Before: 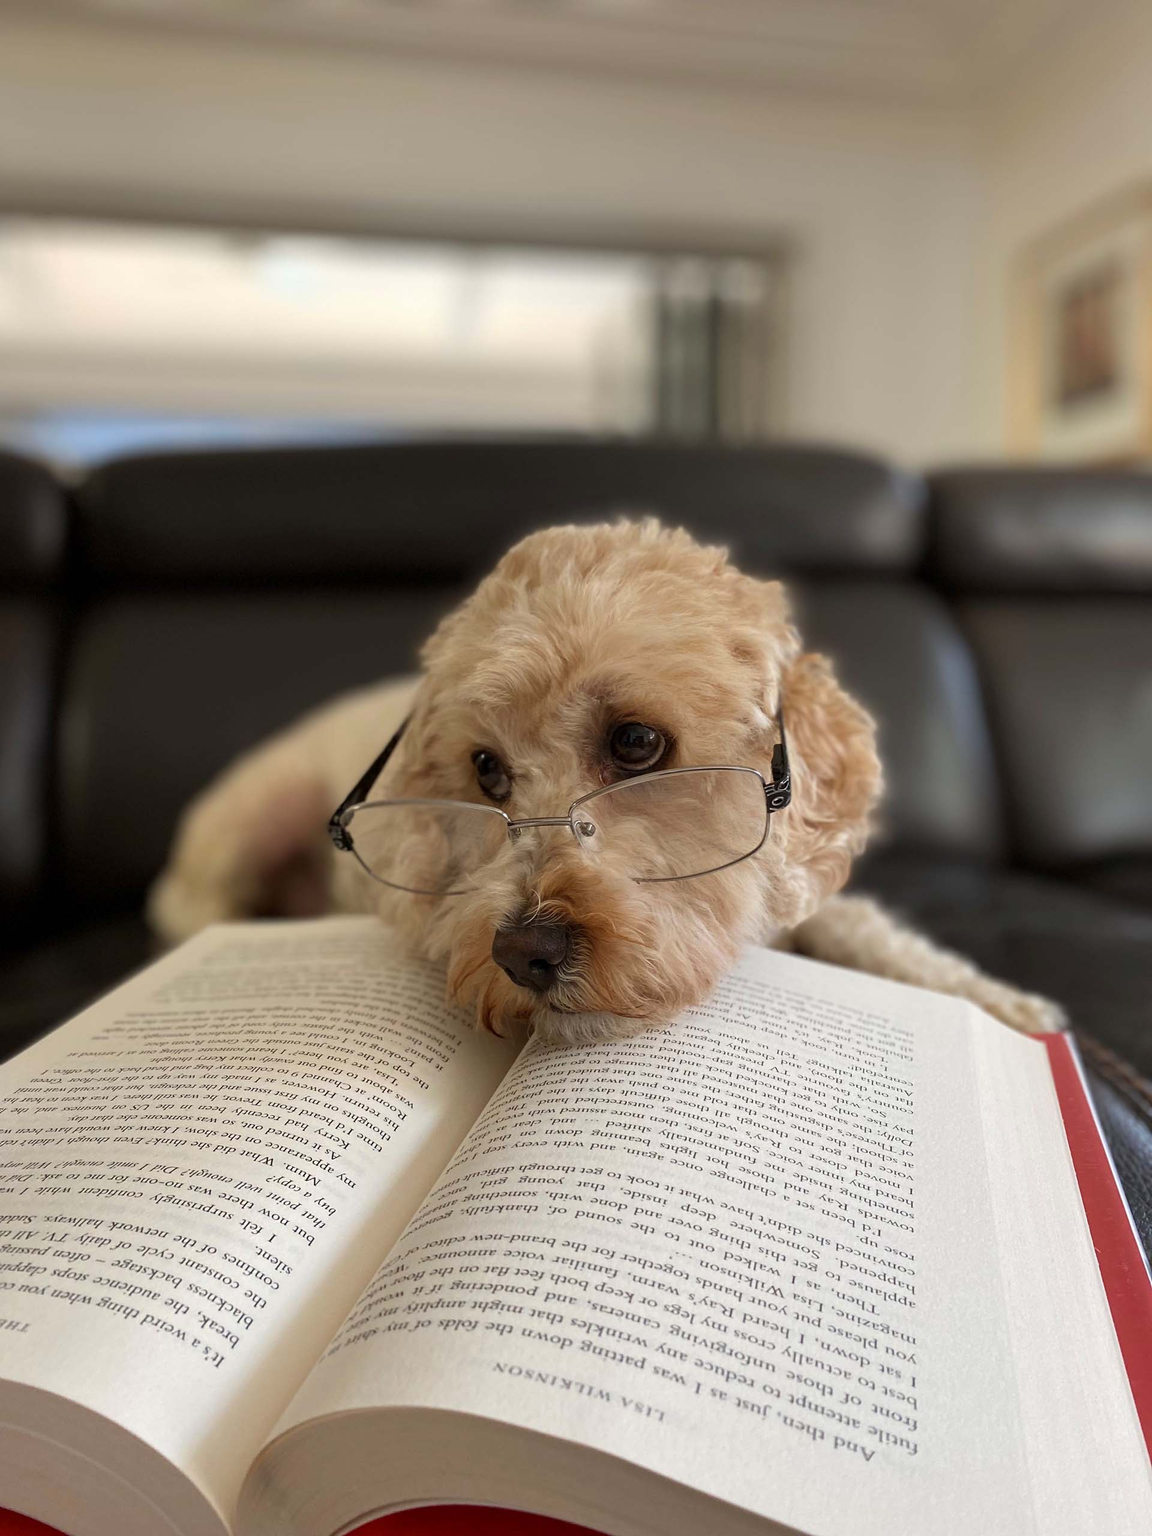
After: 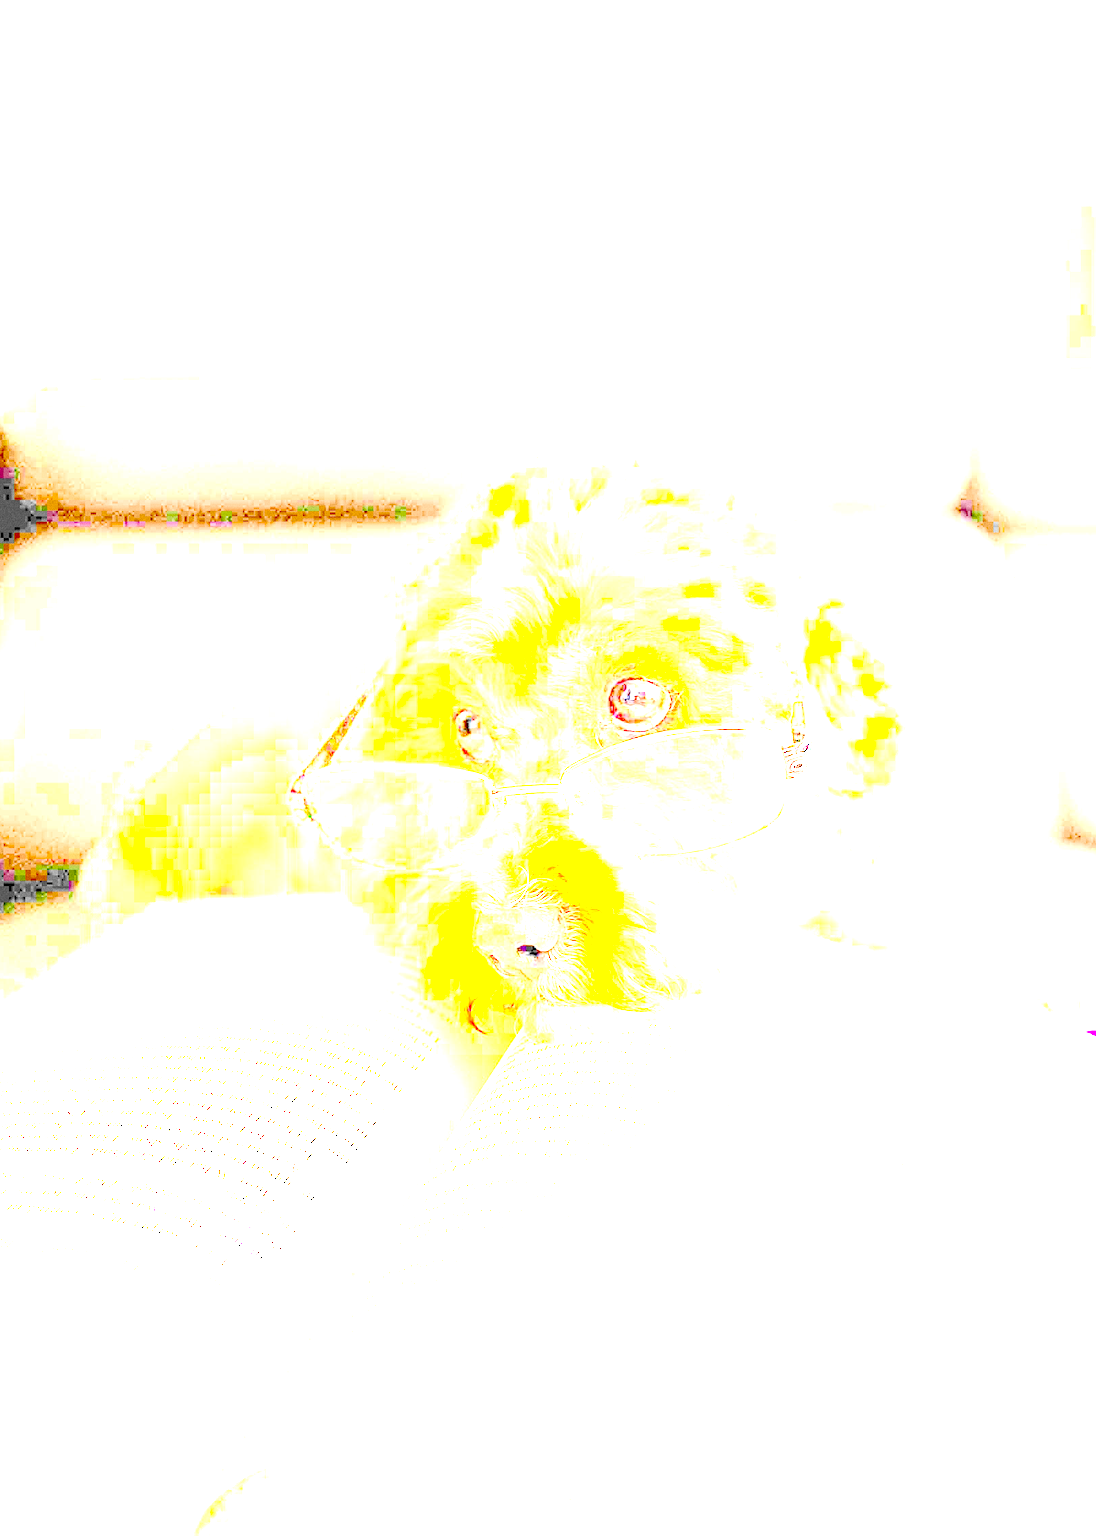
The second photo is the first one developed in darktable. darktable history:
crop: left 6.446%, top 8.188%, right 9.538%, bottom 3.548%
exposure: exposure 8 EV, compensate highlight preservation false
contrast brightness saturation: contrast 0.2, brightness 0.16, saturation 0.22
grain: coarseness 0.09 ISO, strength 40%
